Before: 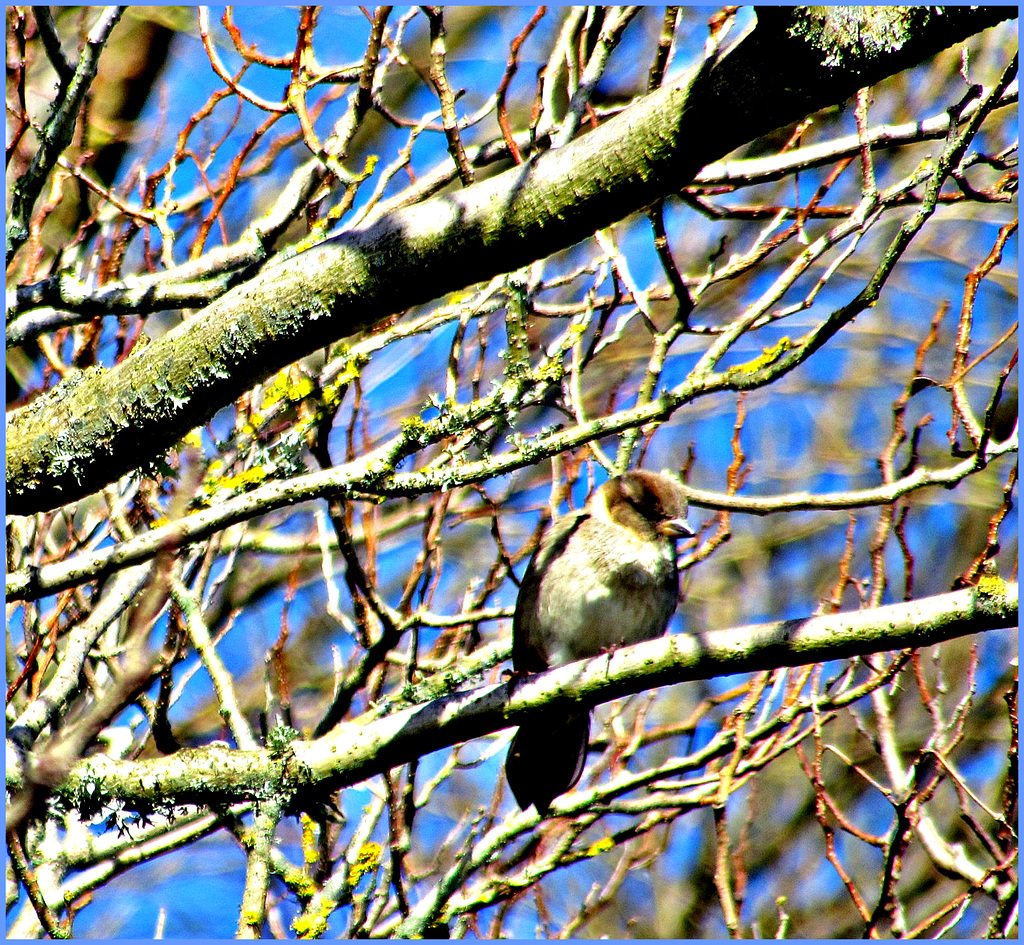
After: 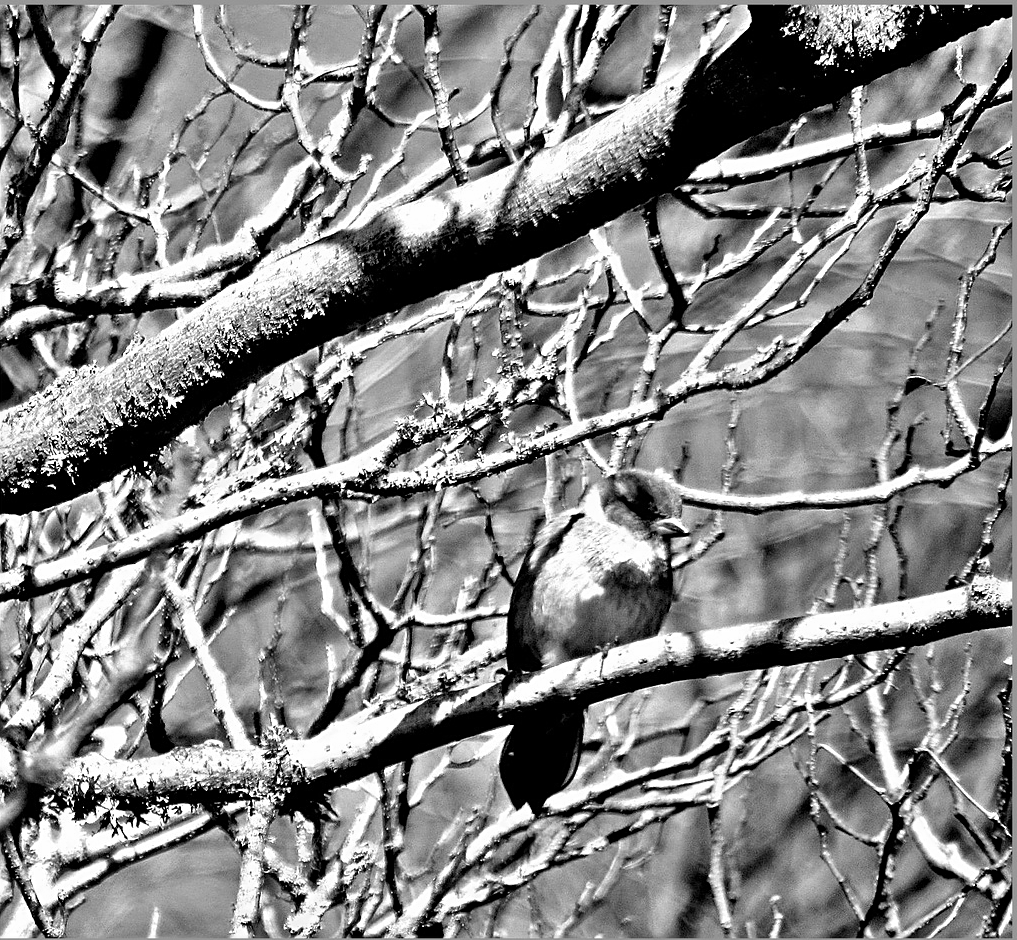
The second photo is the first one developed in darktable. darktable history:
sharpen: on, module defaults
crop and rotate: left 0.614%, top 0.179%, bottom 0.309%
monochrome: on, module defaults
